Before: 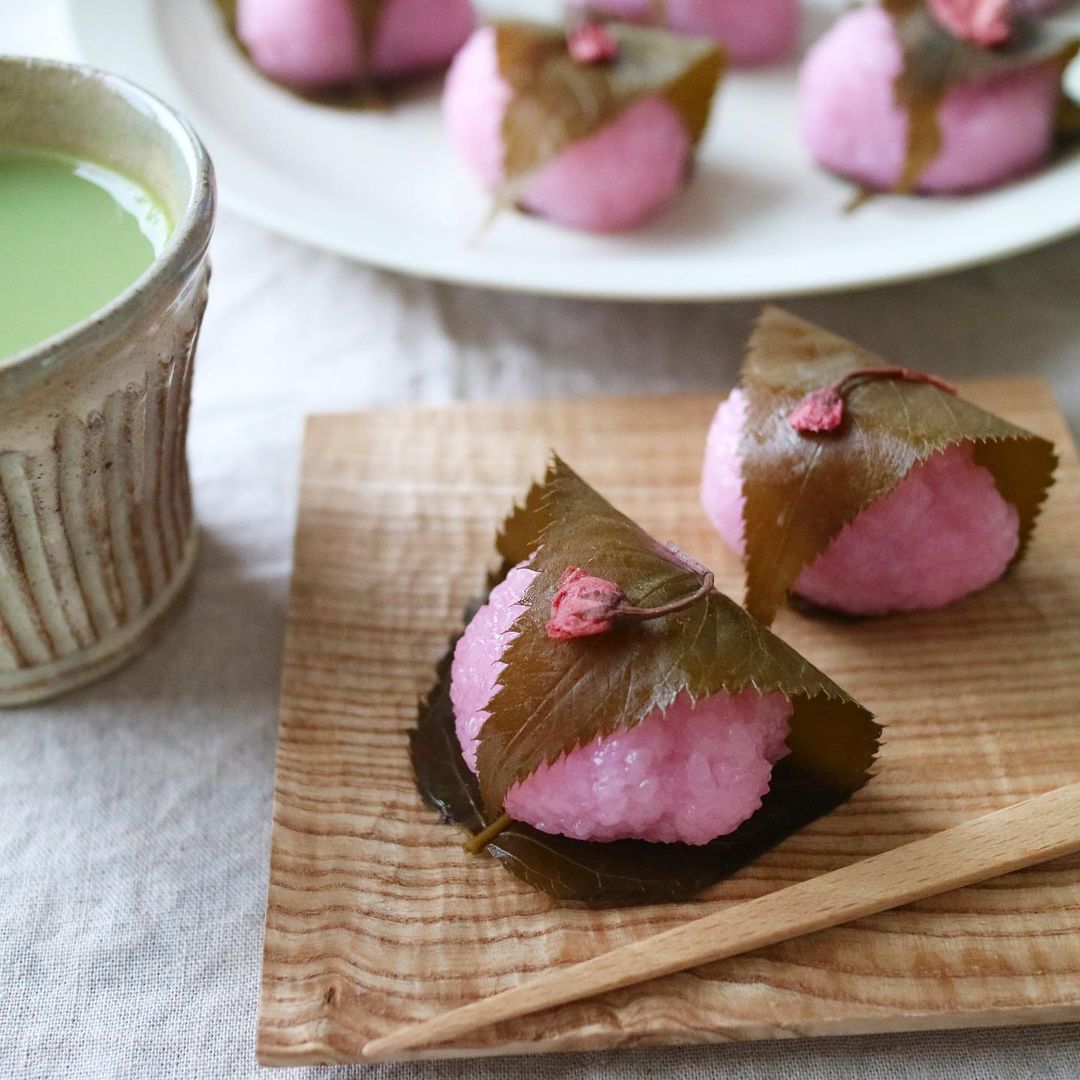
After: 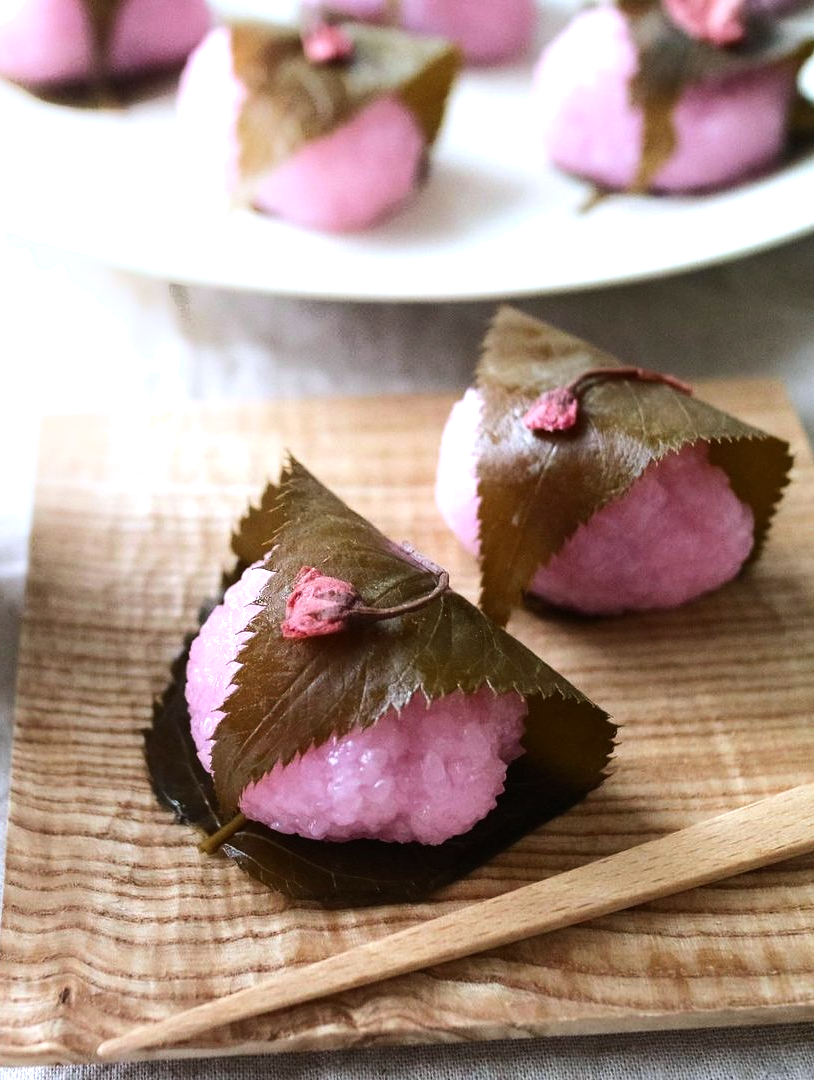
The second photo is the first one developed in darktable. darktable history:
shadows and highlights: shadows -24.28, highlights 49.77, soften with gaussian
crop and rotate: left 24.6%
white balance: red 0.98, blue 1.034
tone equalizer: -8 EV -0.75 EV, -7 EV -0.7 EV, -6 EV -0.6 EV, -5 EV -0.4 EV, -3 EV 0.4 EV, -2 EV 0.6 EV, -1 EV 0.7 EV, +0 EV 0.75 EV, edges refinement/feathering 500, mask exposure compensation -1.57 EV, preserve details no
